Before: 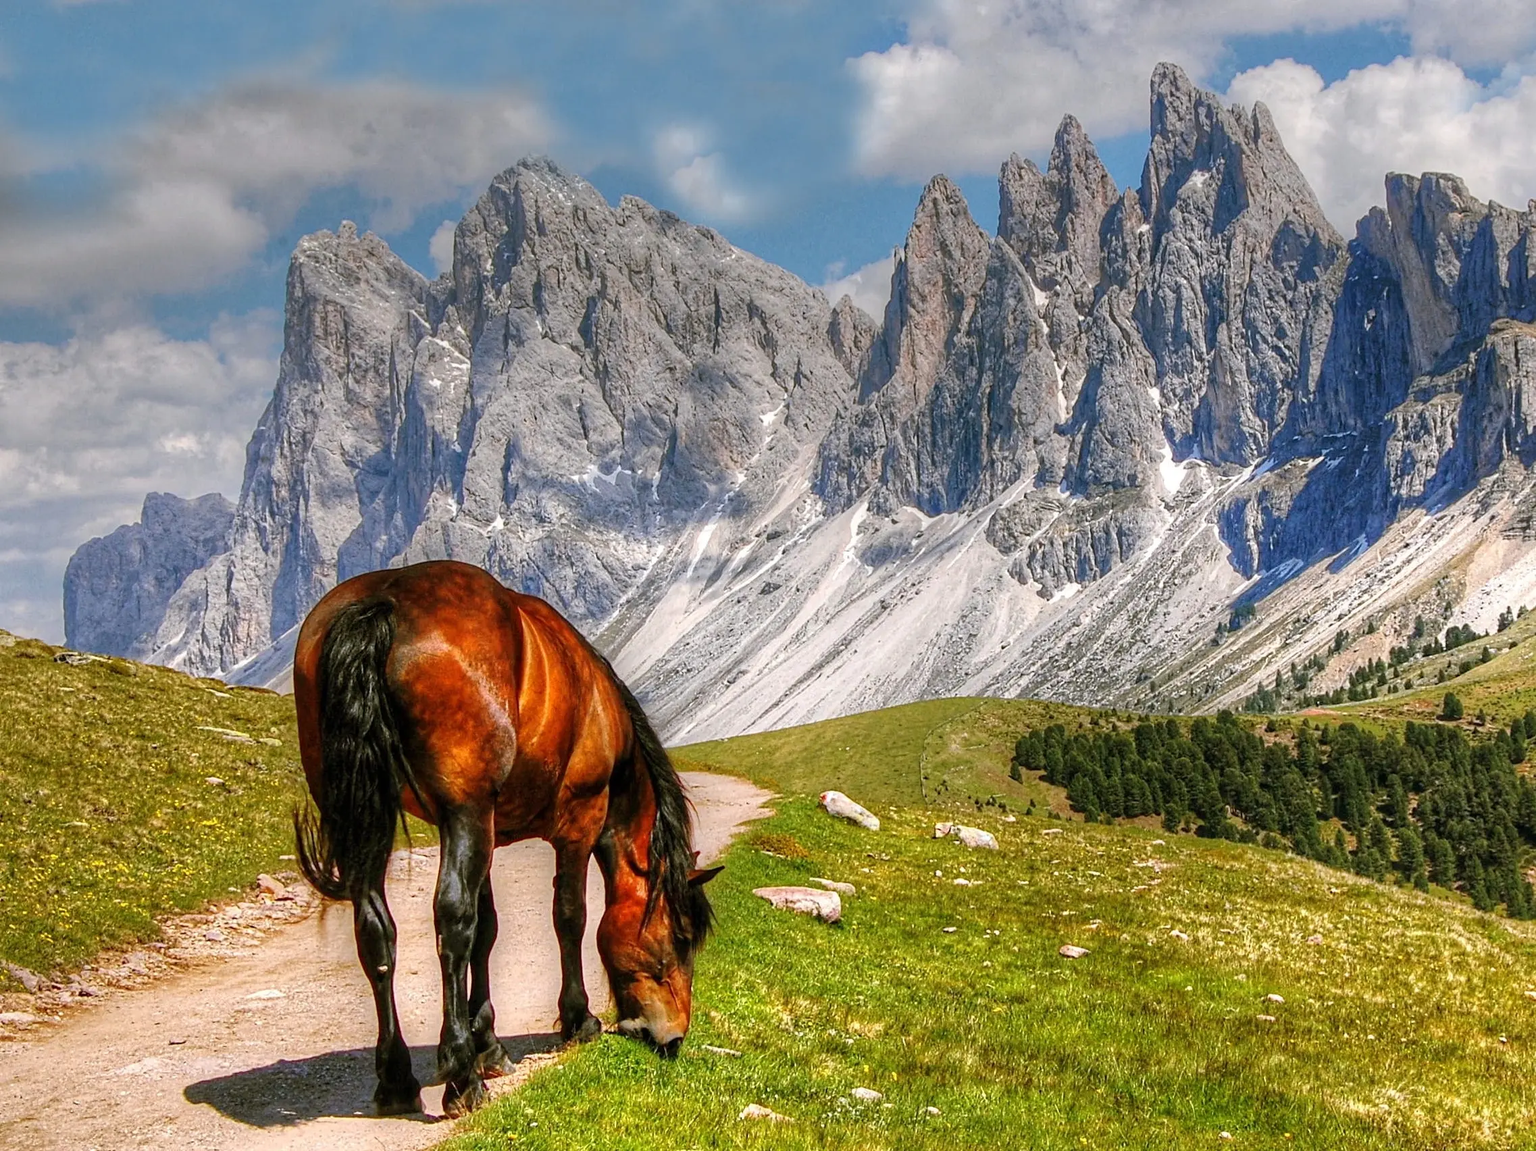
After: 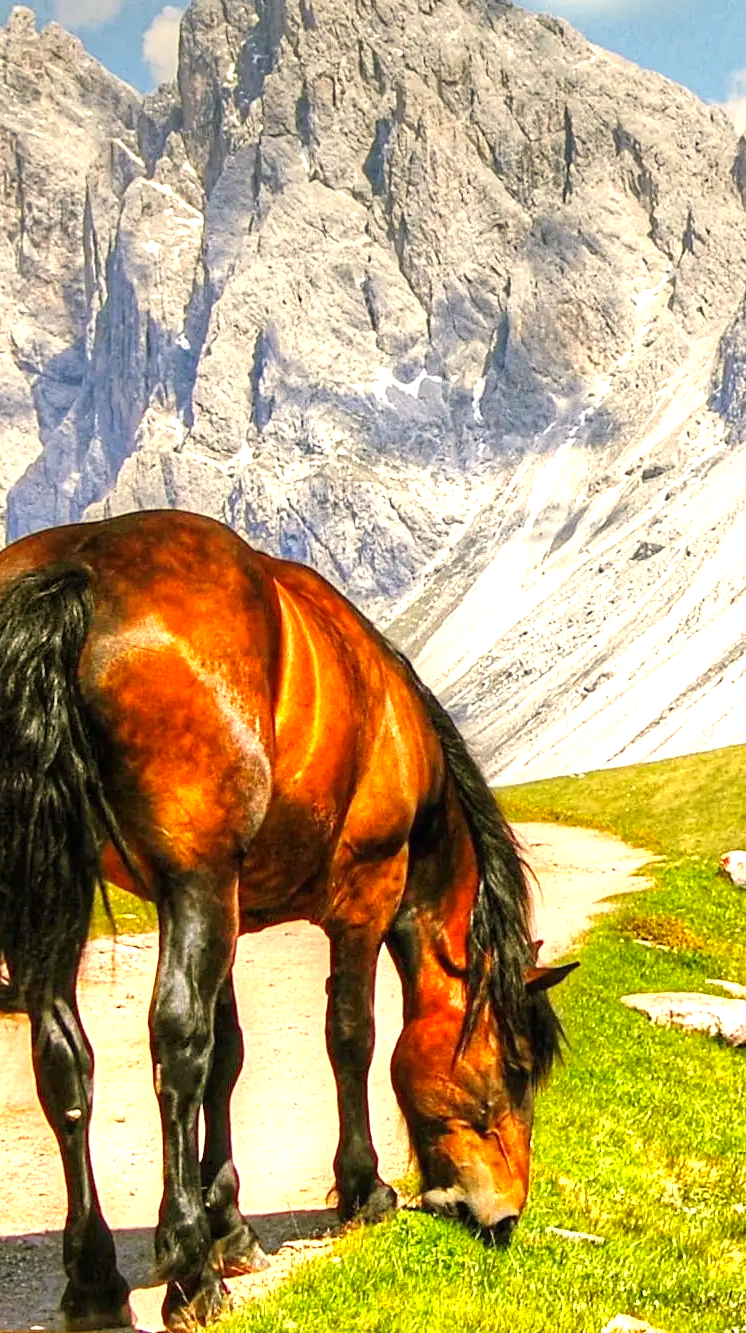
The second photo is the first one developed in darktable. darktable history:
crop and rotate: left 21.746%, top 18.803%, right 45.441%, bottom 2.966%
exposure: black level correction 0, exposure 1.098 EV, compensate exposure bias true, compensate highlight preservation false
color correction: highlights a* 1.39, highlights b* 17.23
